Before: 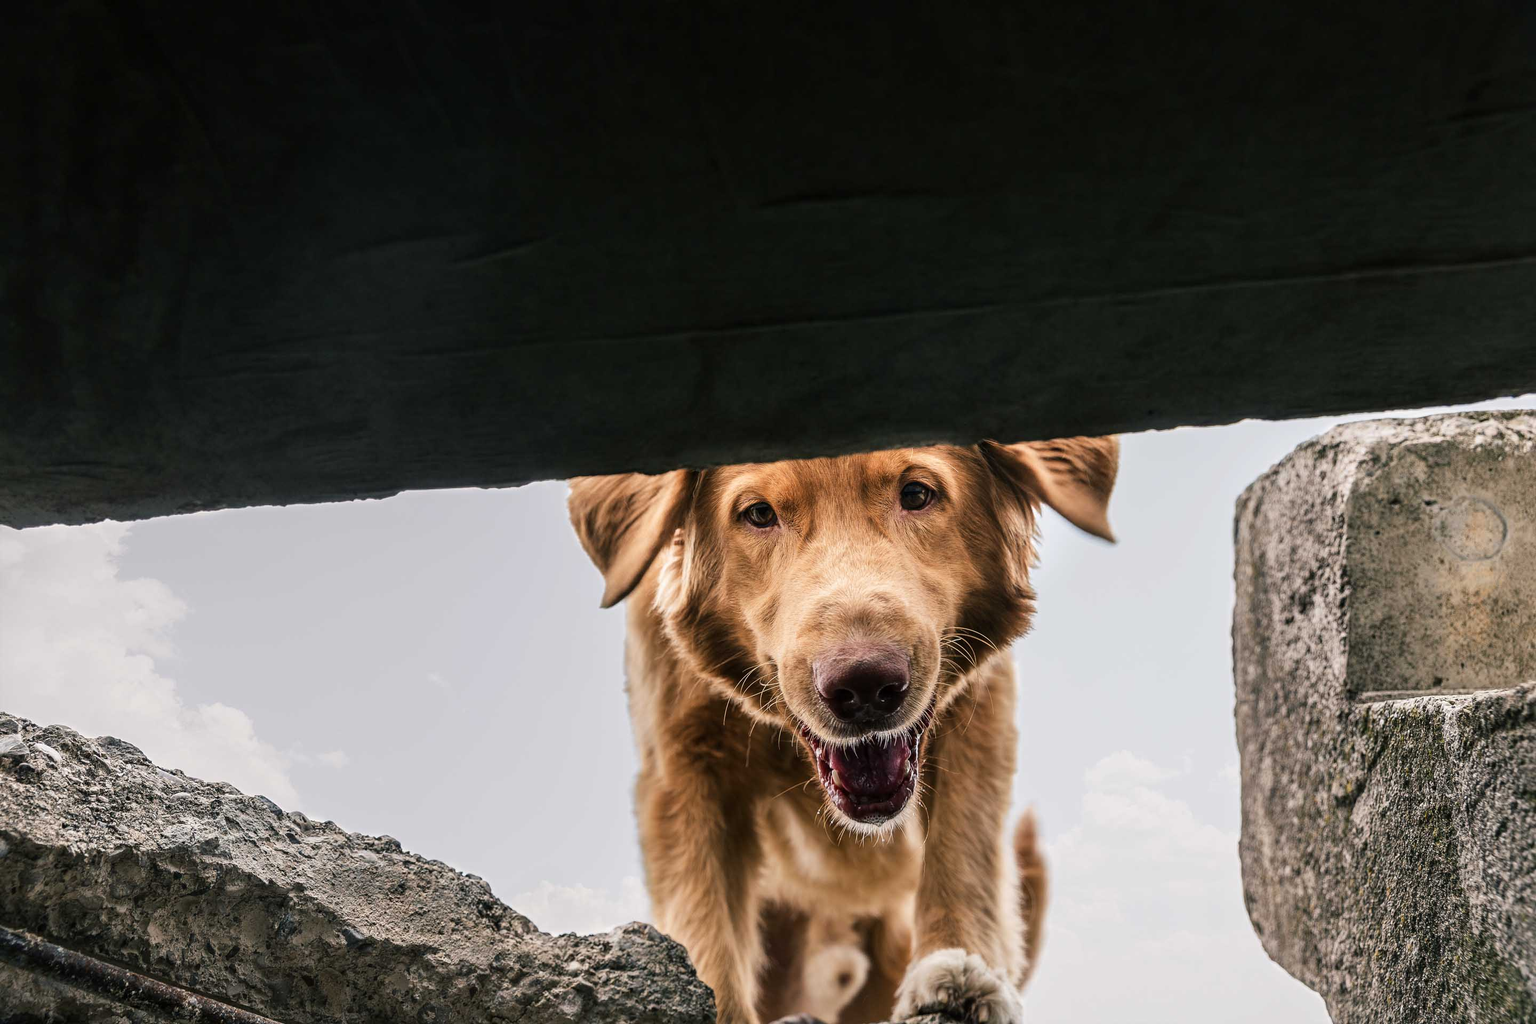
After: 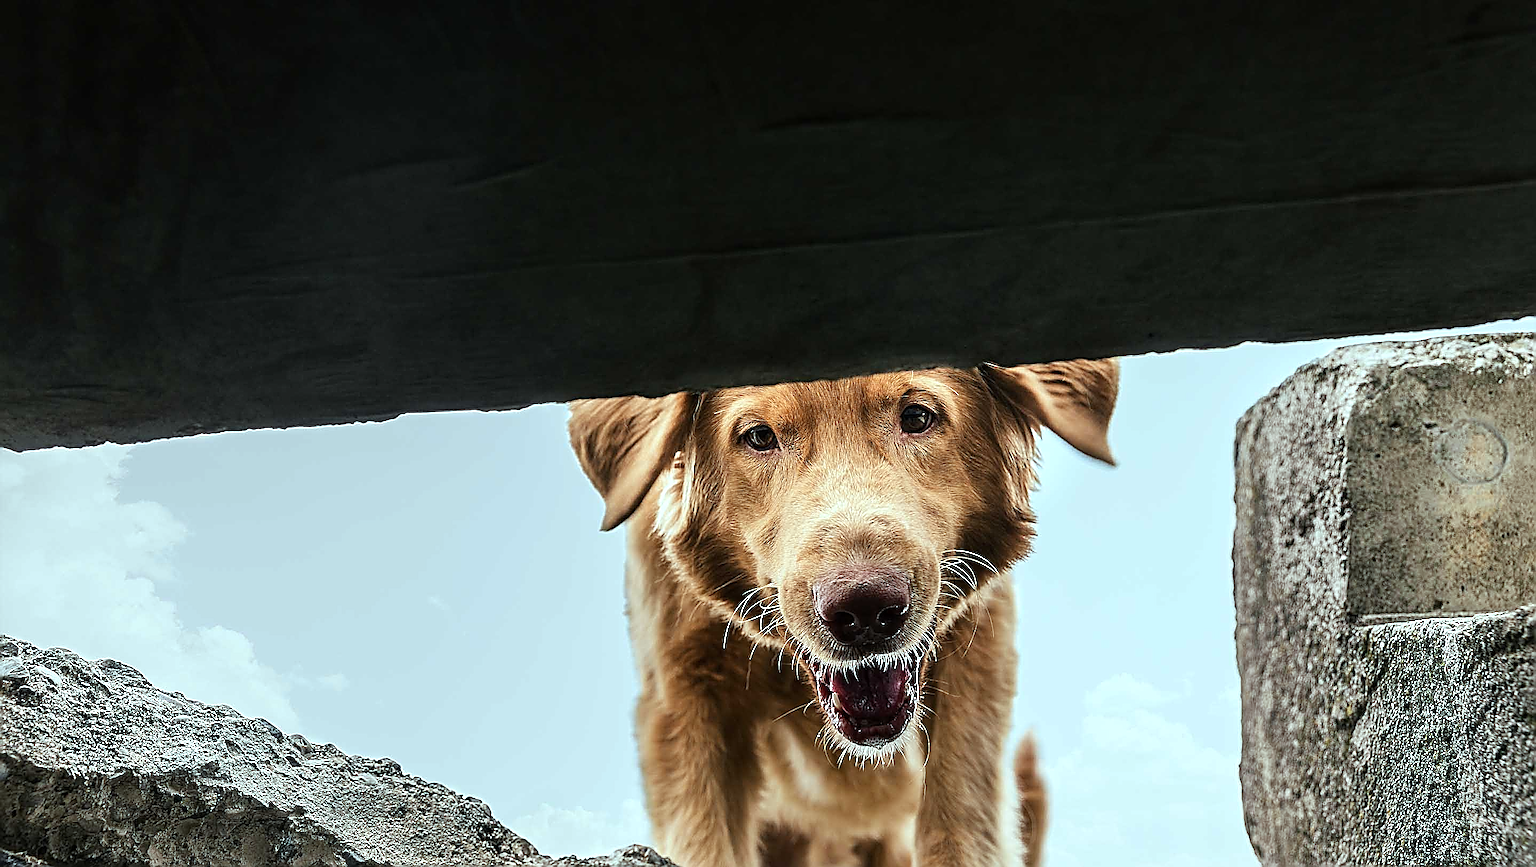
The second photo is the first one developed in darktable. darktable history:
crop: top 7.588%, bottom 7.662%
sharpen: amount 1.993
color balance rgb: highlights gain › luminance 15.52%, highlights gain › chroma 3.93%, highlights gain › hue 212.02°, perceptual saturation grading › global saturation 0.635%, global vibrance 1.766%, saturation formula JzAzBz (2021)
